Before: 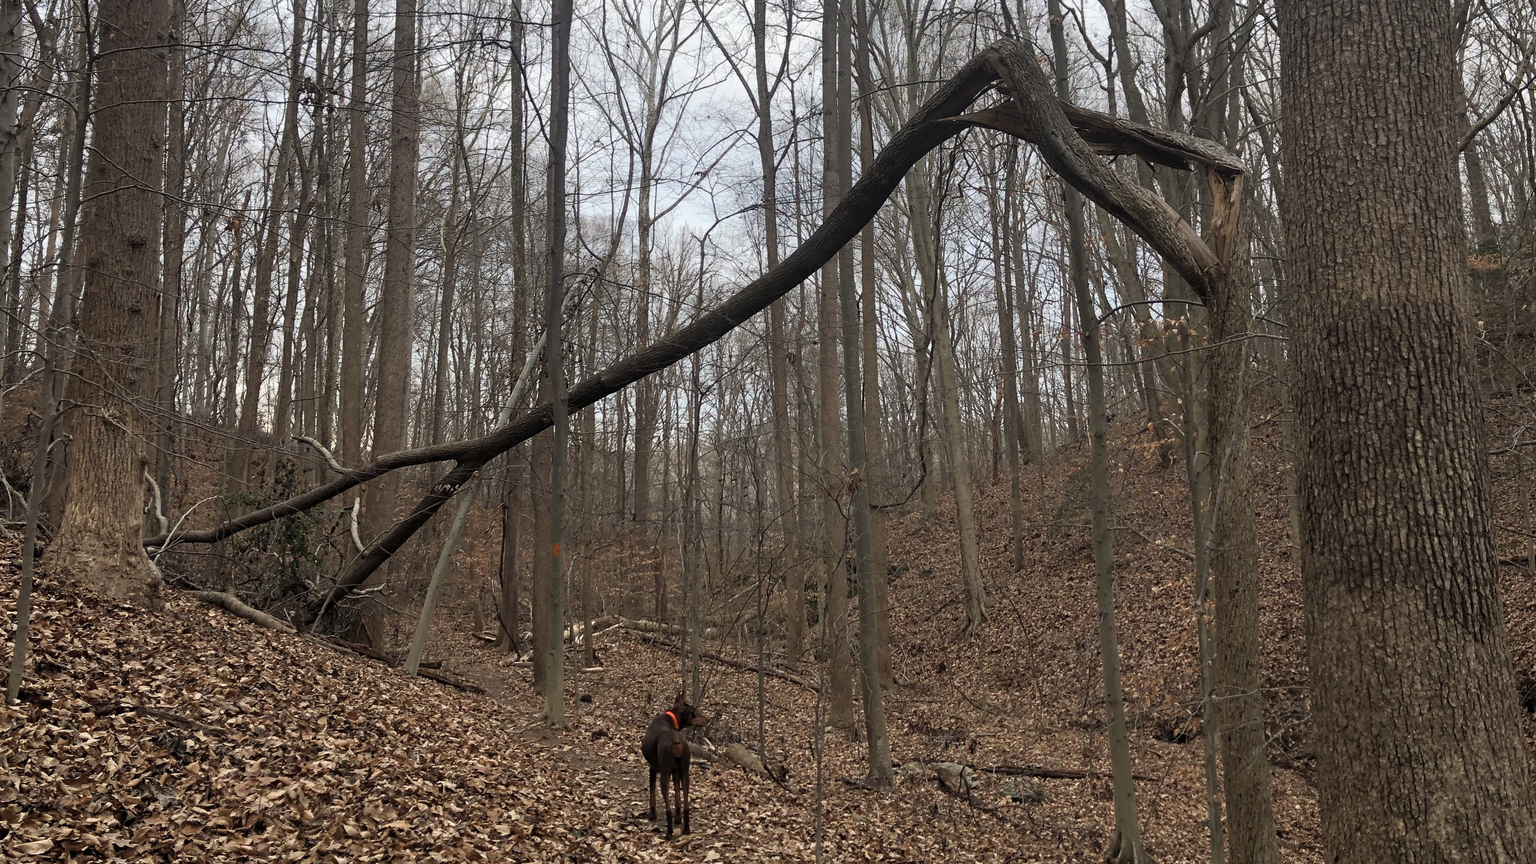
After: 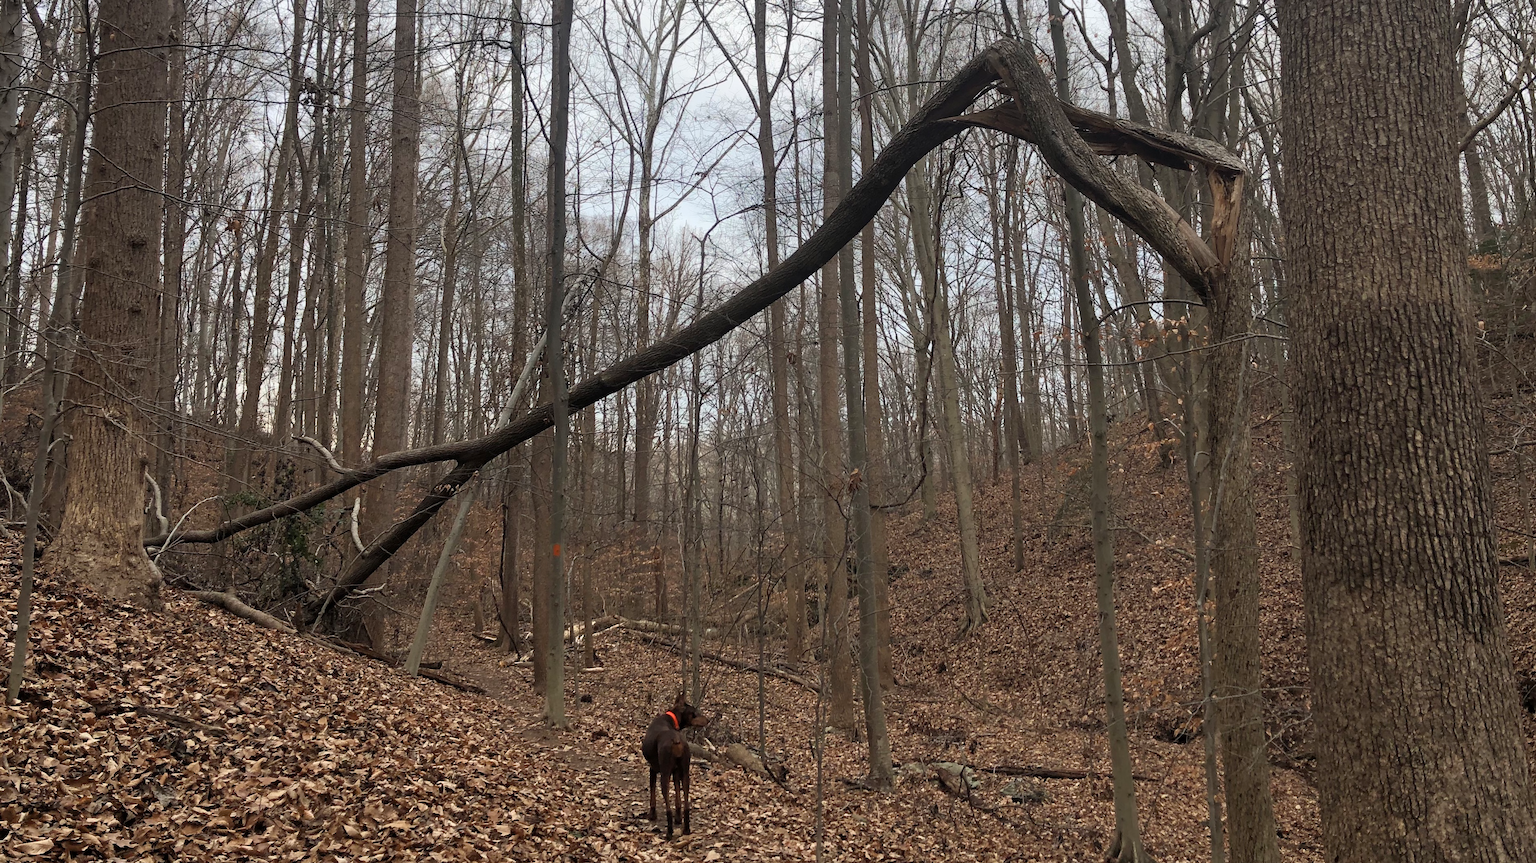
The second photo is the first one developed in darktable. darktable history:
color calibration: illuminant same as pipeline (D50), adaptation XYZ, x 0.346, y 0.358, temperature 5012.11 K
